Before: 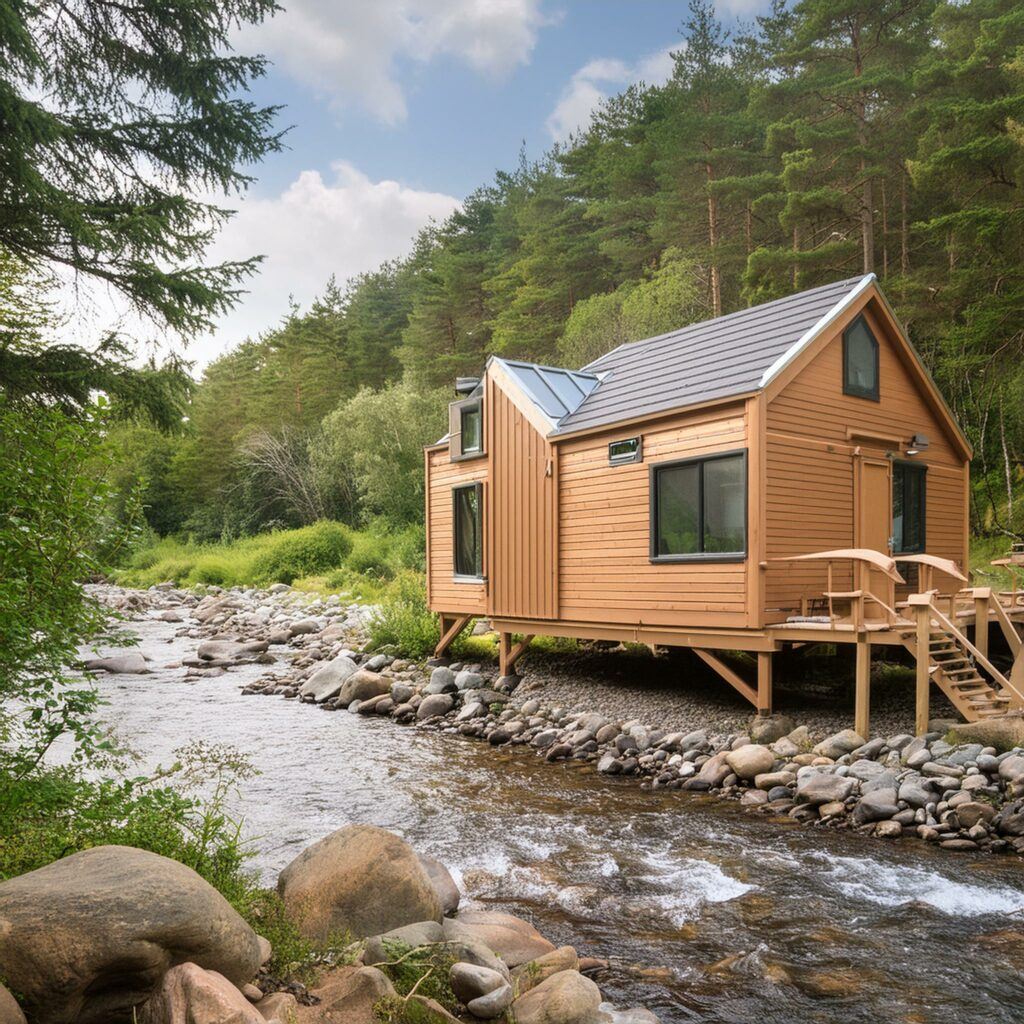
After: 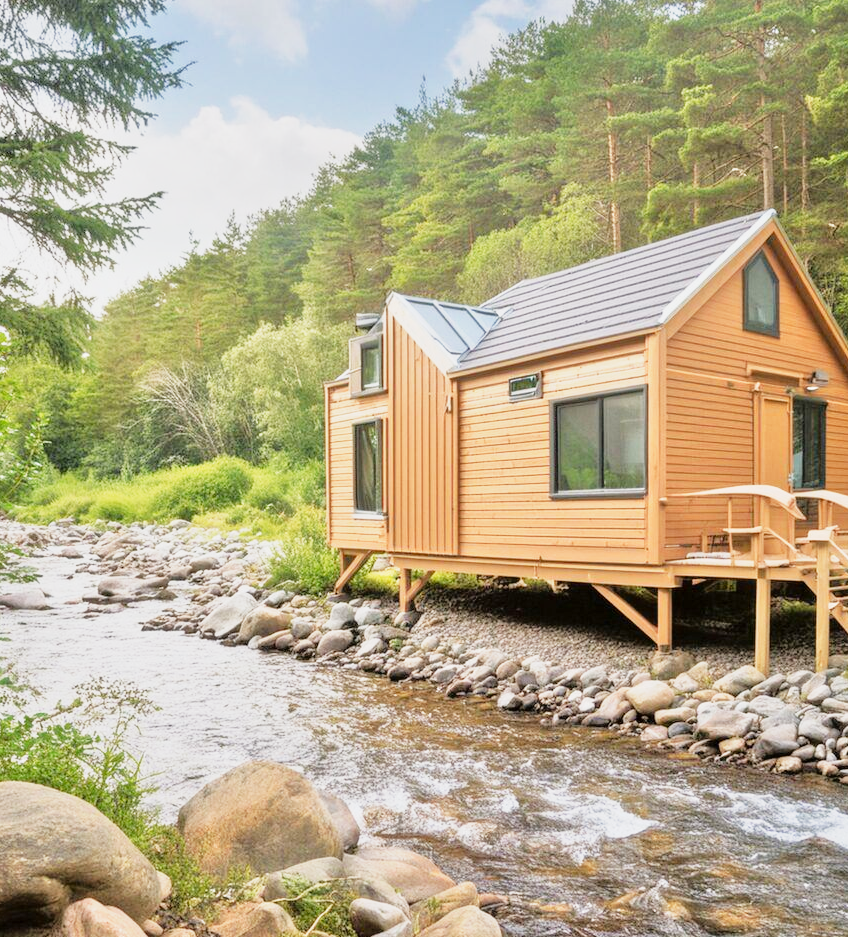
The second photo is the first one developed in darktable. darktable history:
tone equalizer: -7 EV 0.15 EV, -6 EV 0.6 EV, -5 EV 1.15 EV, -4 EV 1.33 EV, -3 EV 1.15 EV, -2 EV 0.6 EV, -1 EV 0.15 EV, mask exposure compensation -0.5 EV
crop: left 9.807%, top 6.259%, right 7.334%, bottom 2.177%
base curve: curves: ch0 [(0, 0) (0.088, 0.125) (0.176, 0.251) (0.354, 0.501) (0.613, 0.749) (1, 0.877)], preserve colors none
